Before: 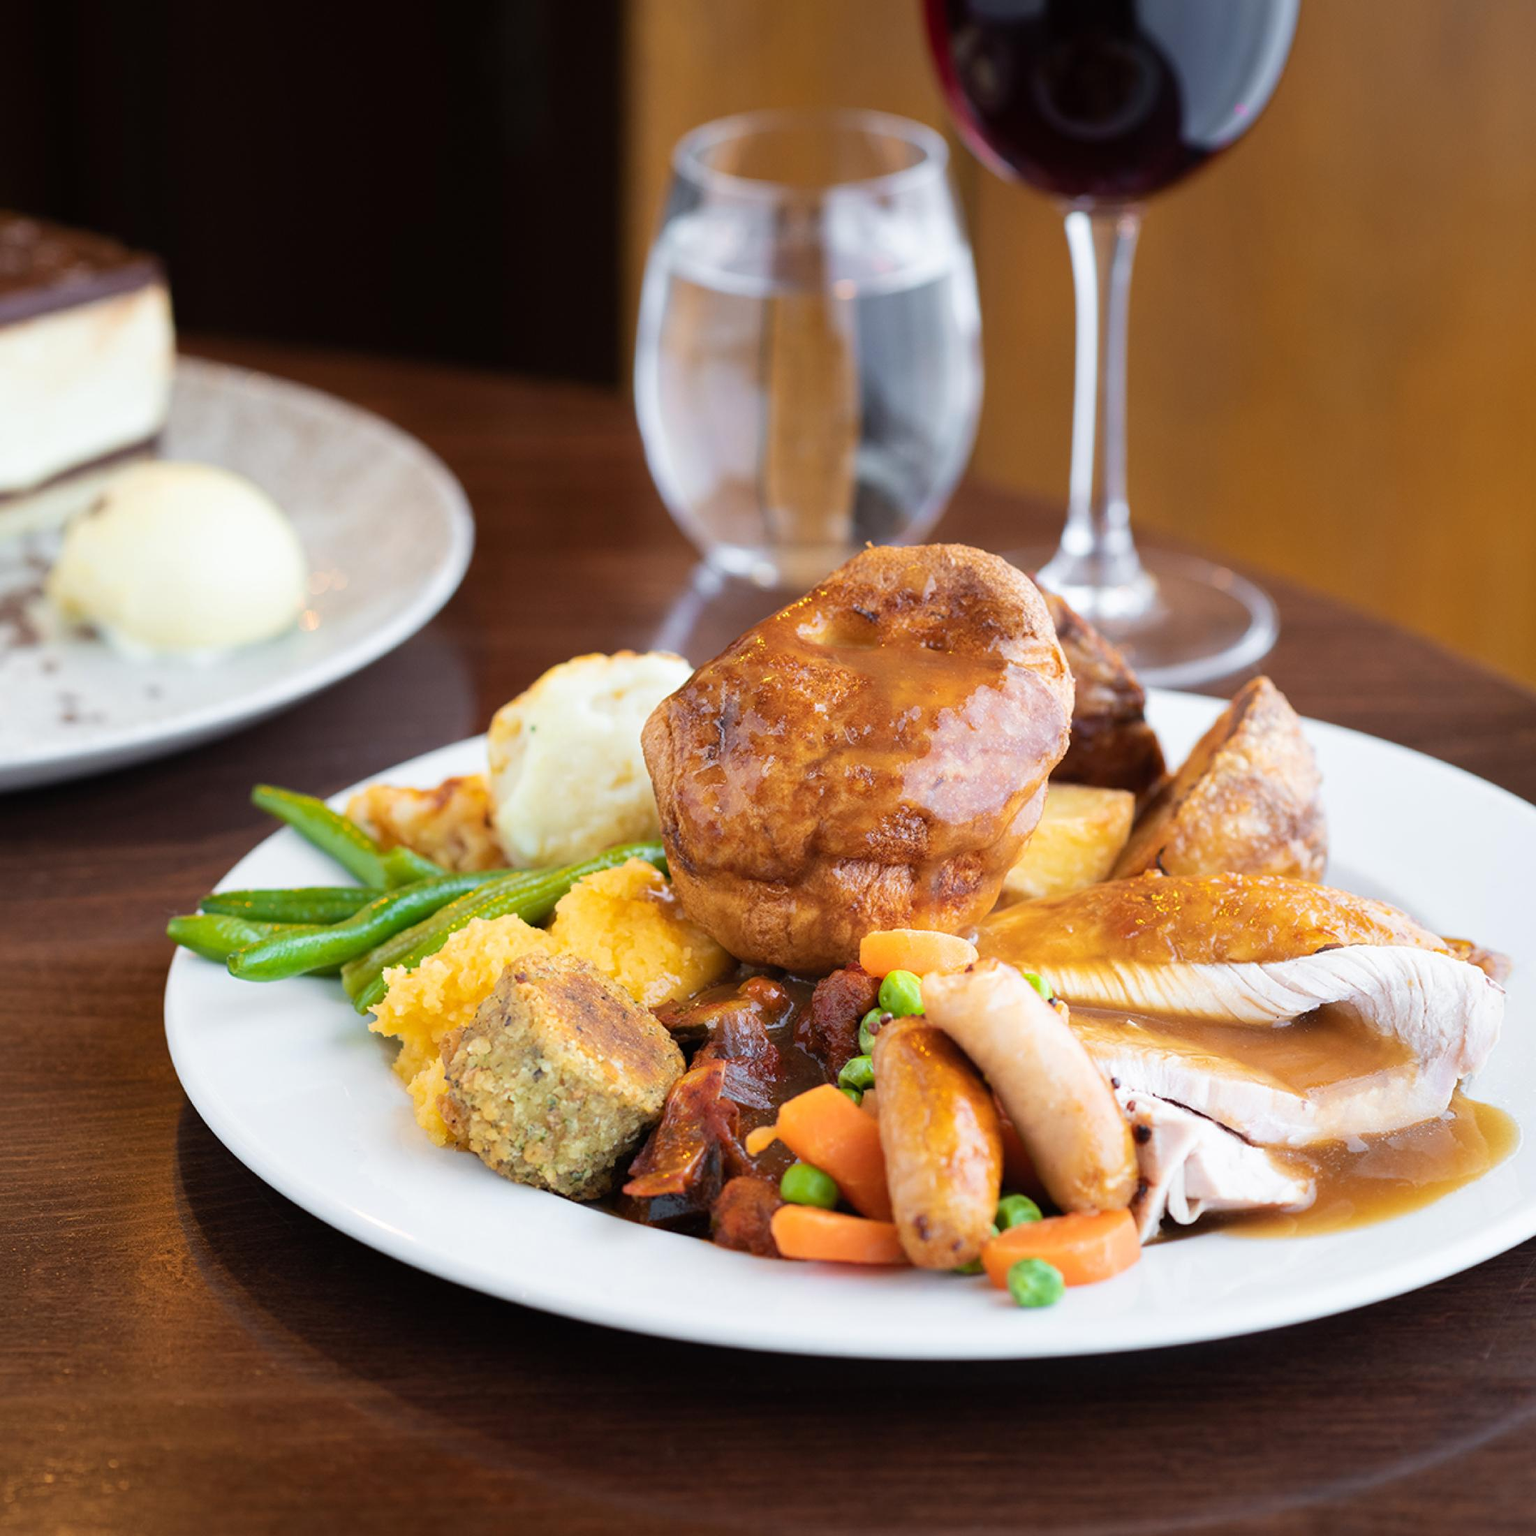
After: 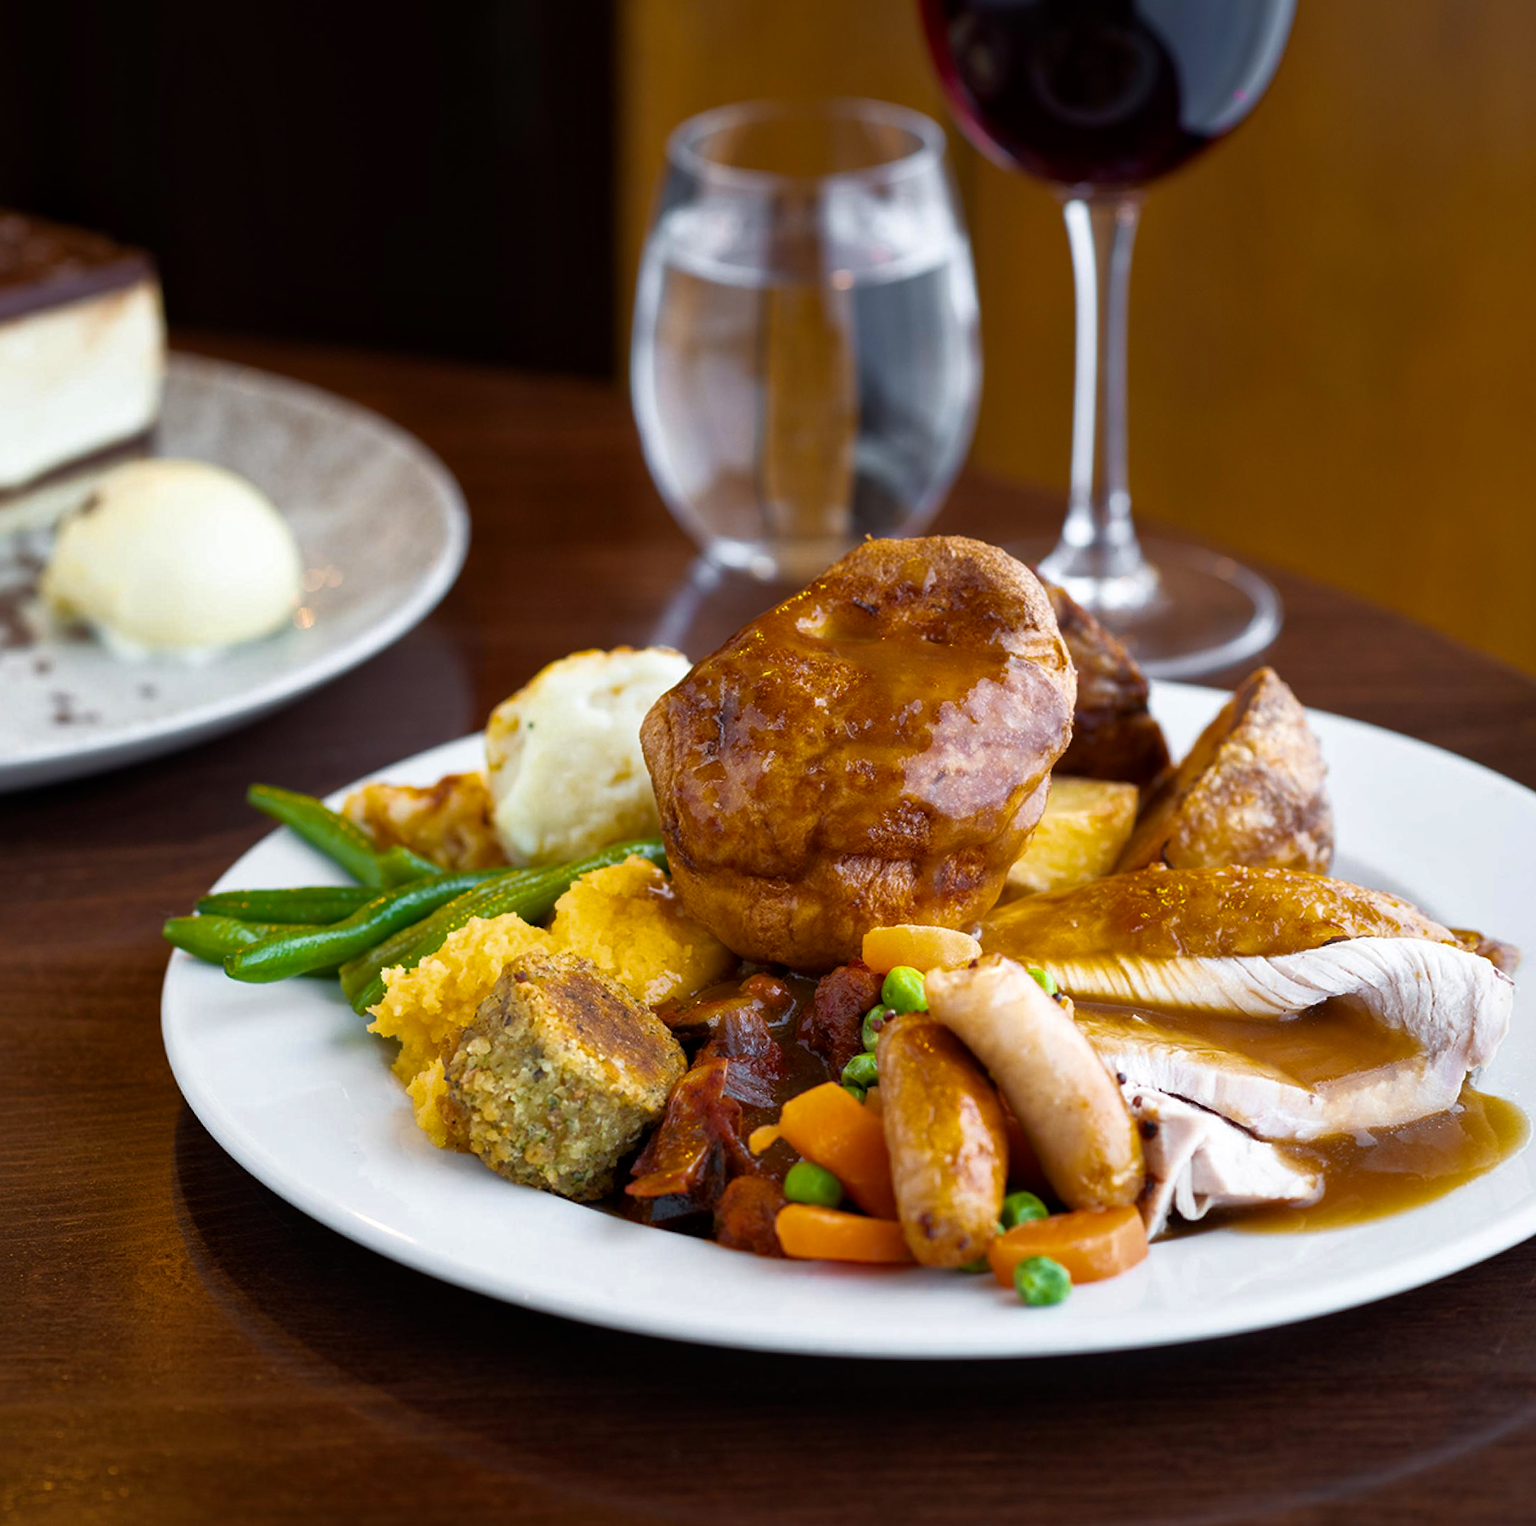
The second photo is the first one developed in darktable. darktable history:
local contrast: mode bilateral grid, contrast 20, coarseness 50, detail 120%, midtone range 0.2
rotate and perspective: rotation -0.45°, automatic cropping original format, crop left 0.008, crop right 0.992, crop top 0.012, crop bottom 0.988
rgb curve: curves: ch0 [(0, 0) (0.415, 0.237) (1, 1)]
color balance rgb: perceptual saturation grading › global saturation 20%, global vibrance 20%
